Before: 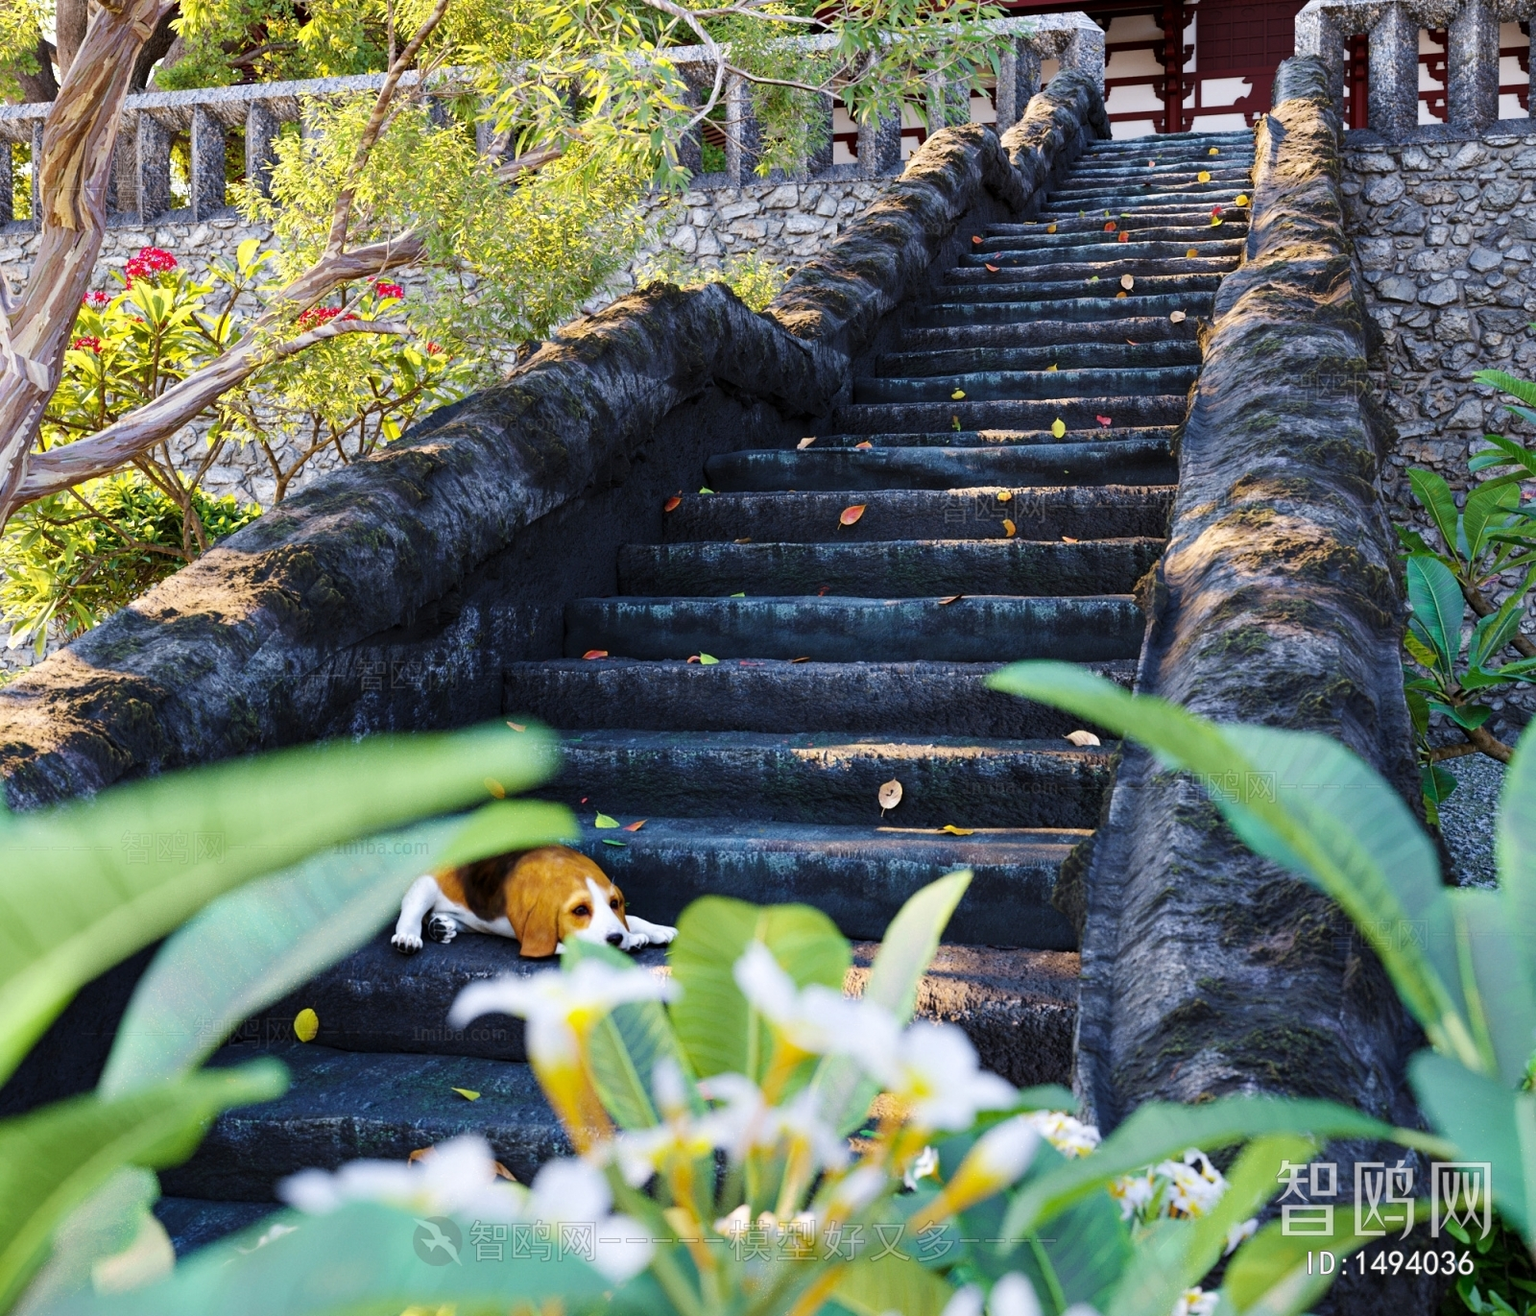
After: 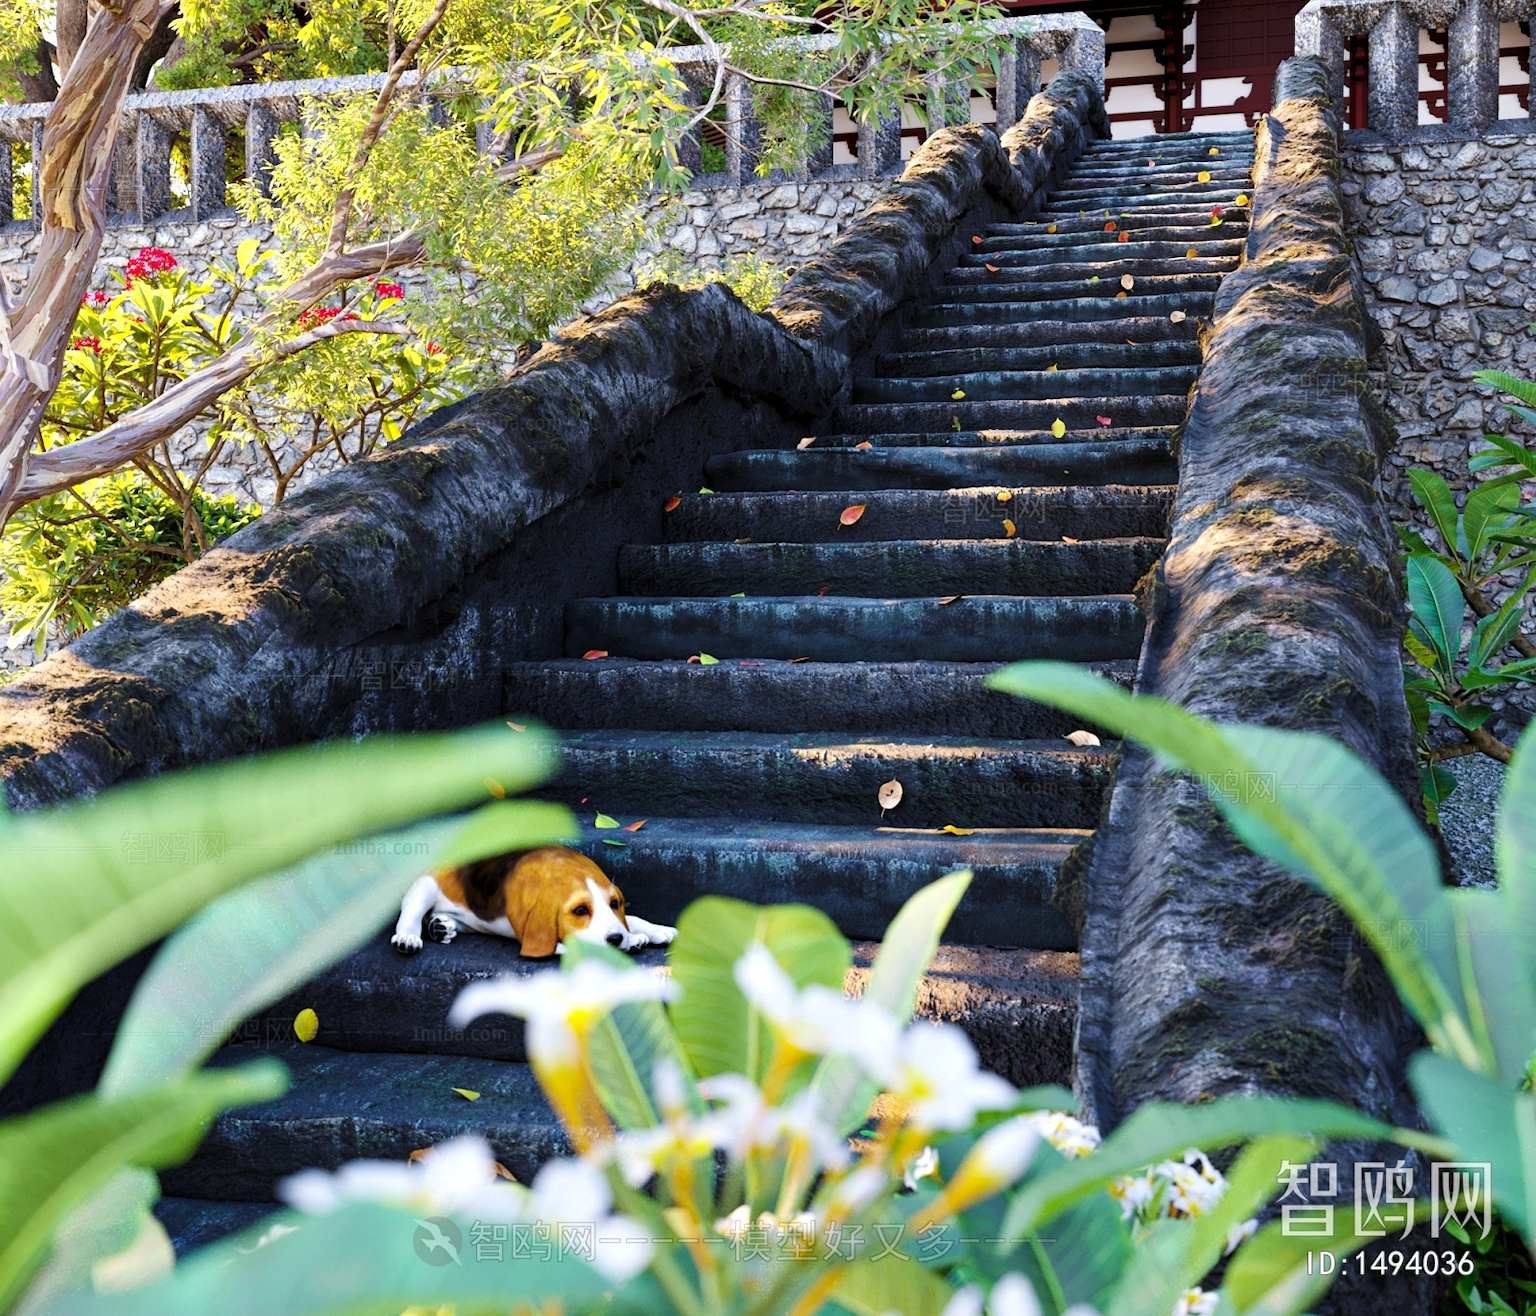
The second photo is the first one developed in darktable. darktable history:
levels: black 0.012%, levels [0.016, 0.484, 0.953]
